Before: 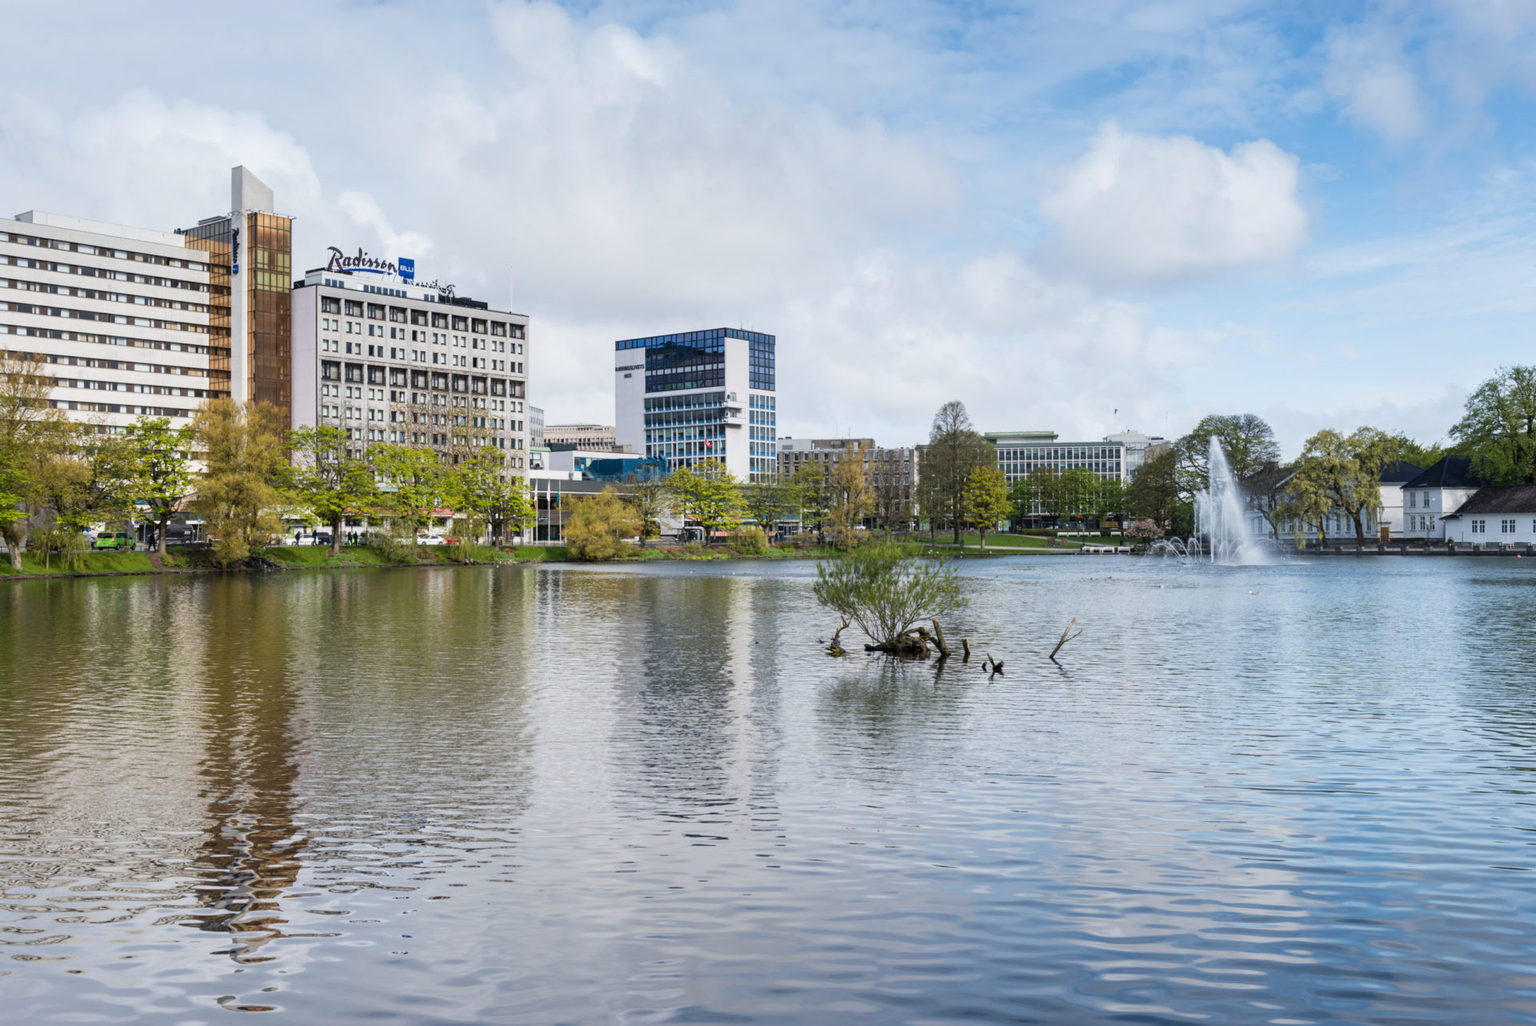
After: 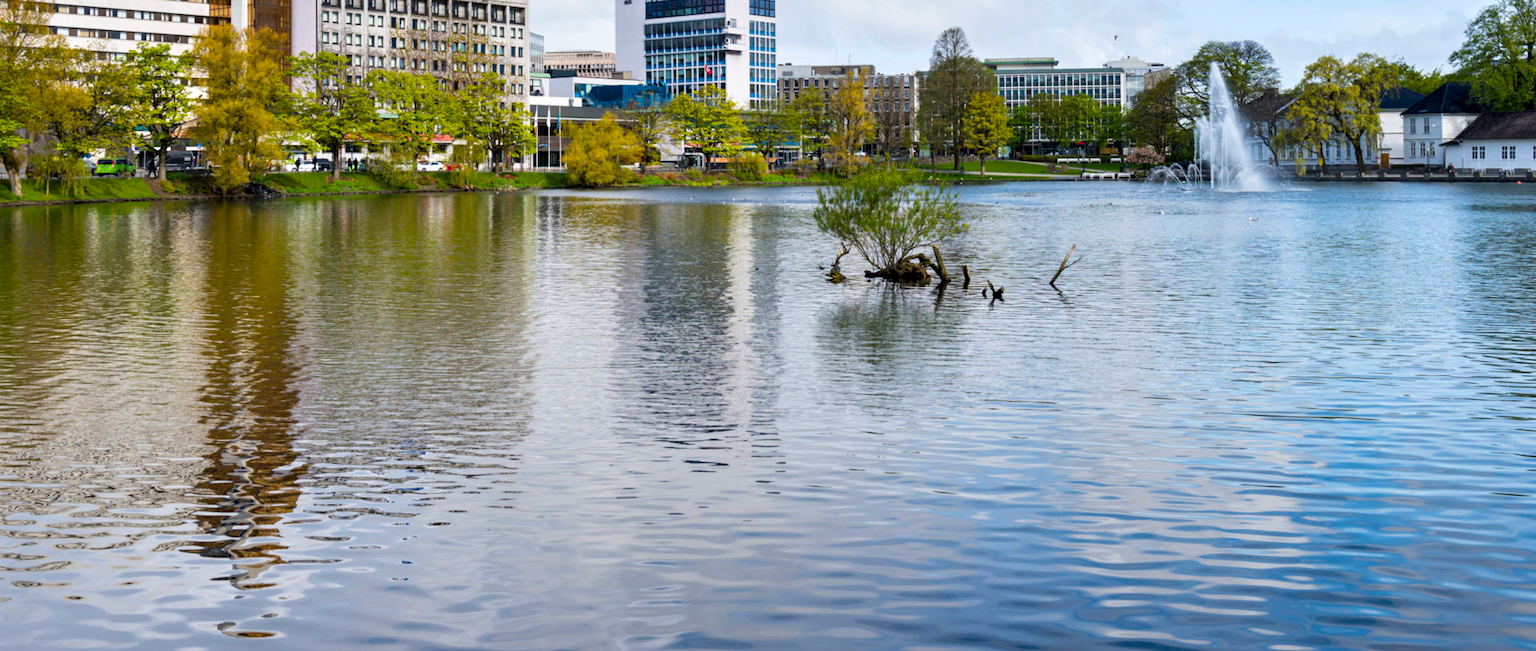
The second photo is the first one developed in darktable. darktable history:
contrast equalizer: octaves 7, y [[0.6 ×6], [0.55 ×6], [0 ×6], [0 ×6], [0 ×6]], mix 0.35
crop and rotate: top 36.435%
tone equalizer: on, module defaults
color balance rgb: linear chroma grading › global chroma 15%, perceptual saturation grading › global saturation 30%
